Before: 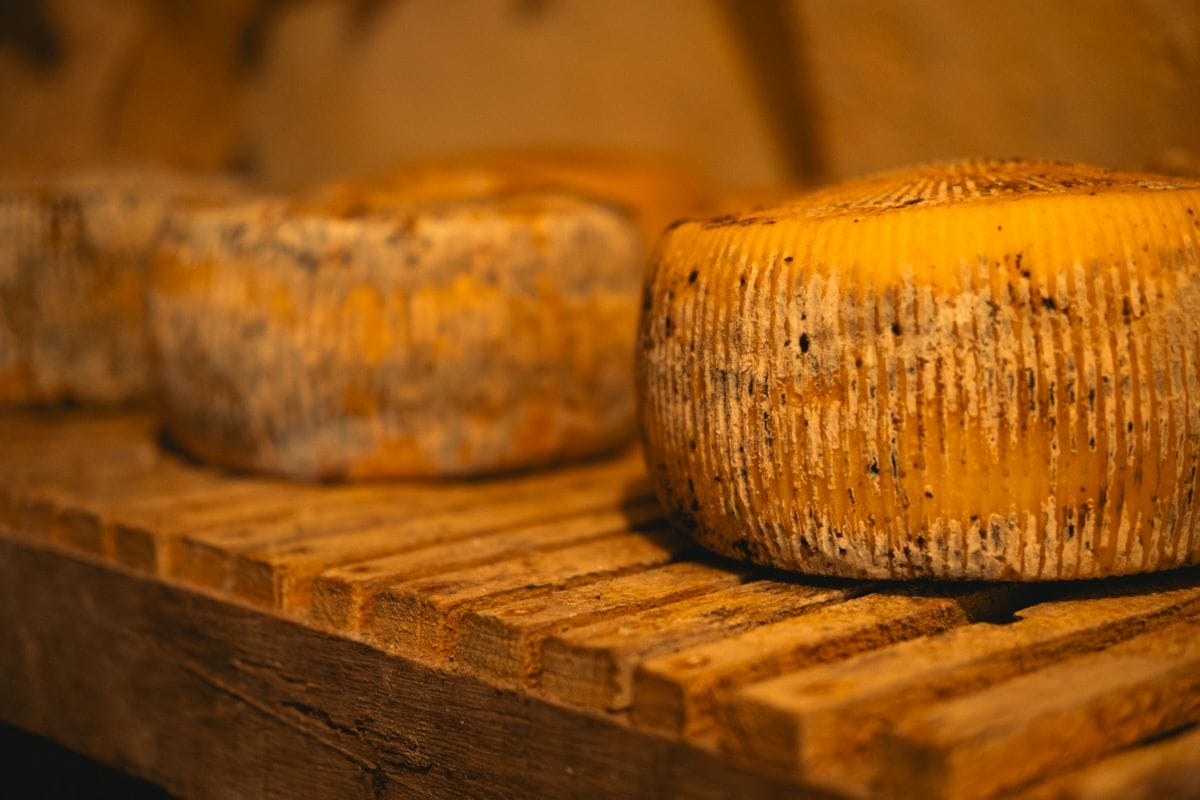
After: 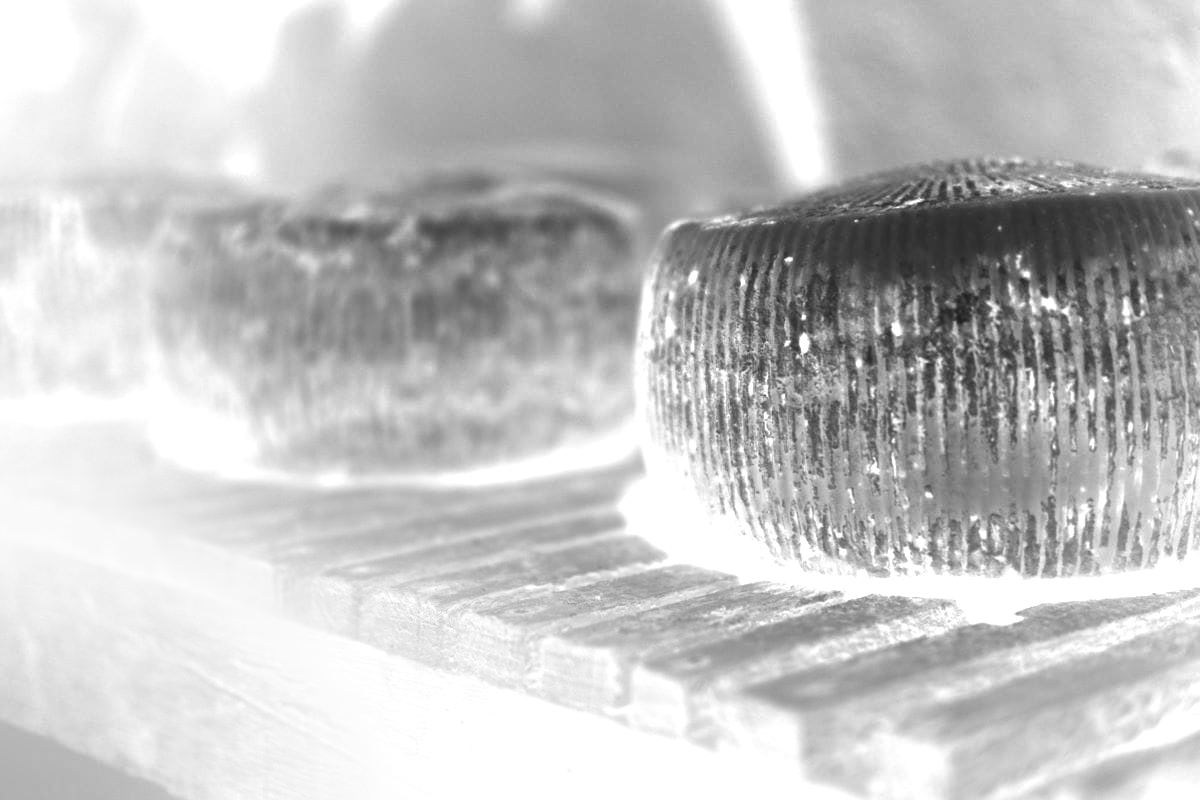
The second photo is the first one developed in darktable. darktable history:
contrast brightness saturation: contrast 0.1, saturation -0.36
bloom: size 40%
exposure: black level correction 0, exposure 4 EV, compensate exposure bias true, compensate highlight preservation false
monochrome: on, module defaults
